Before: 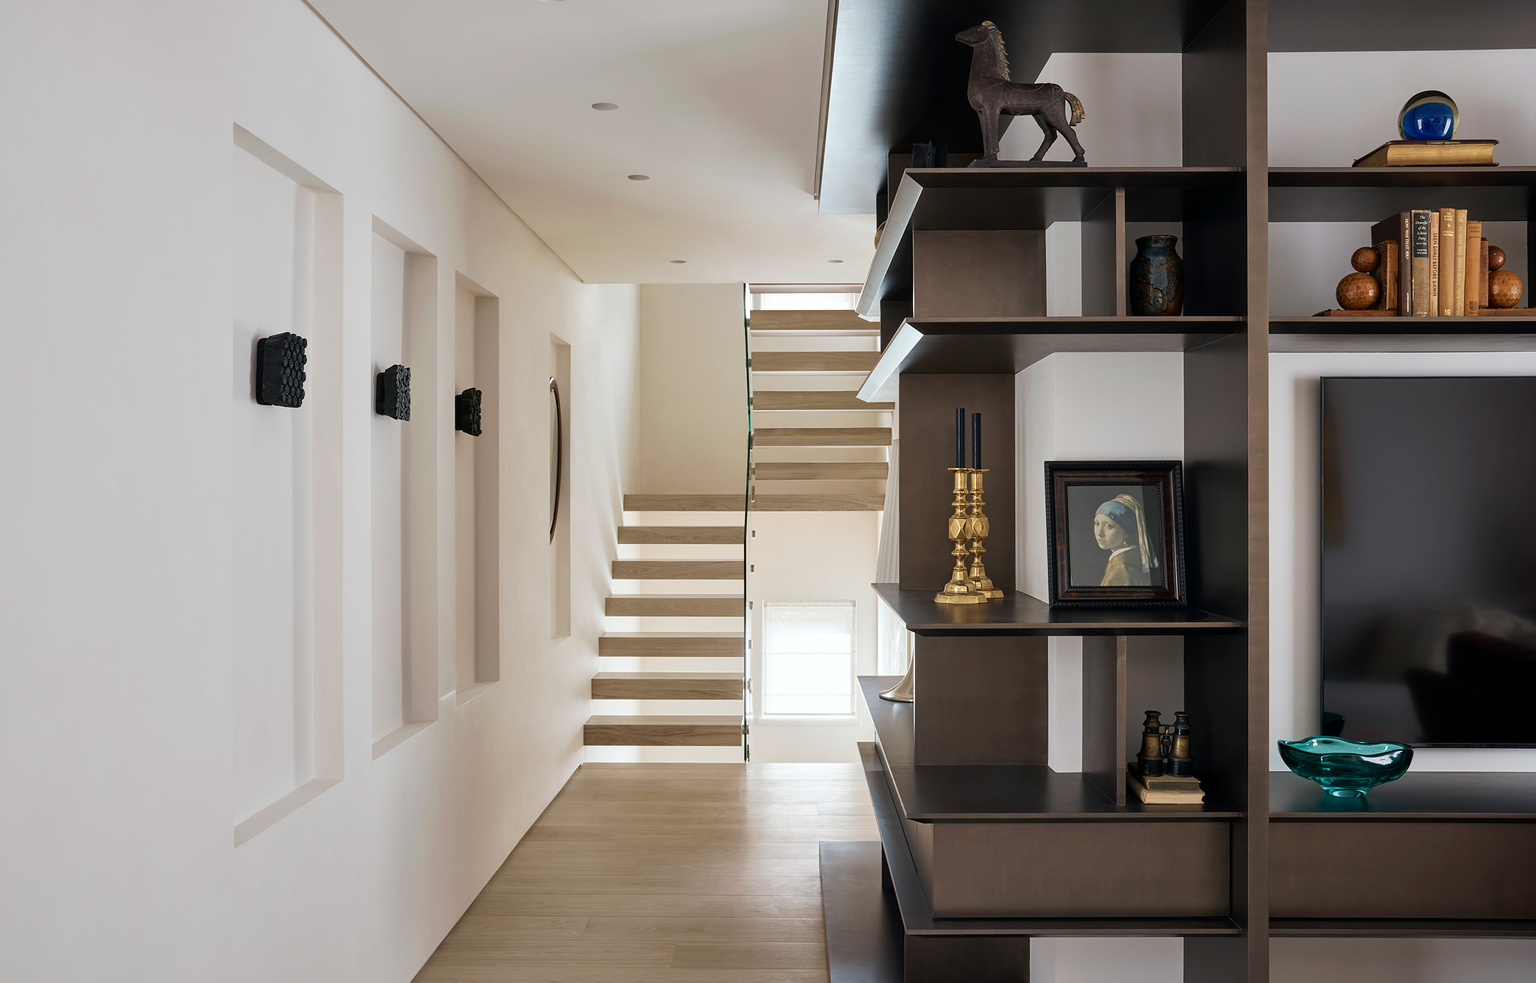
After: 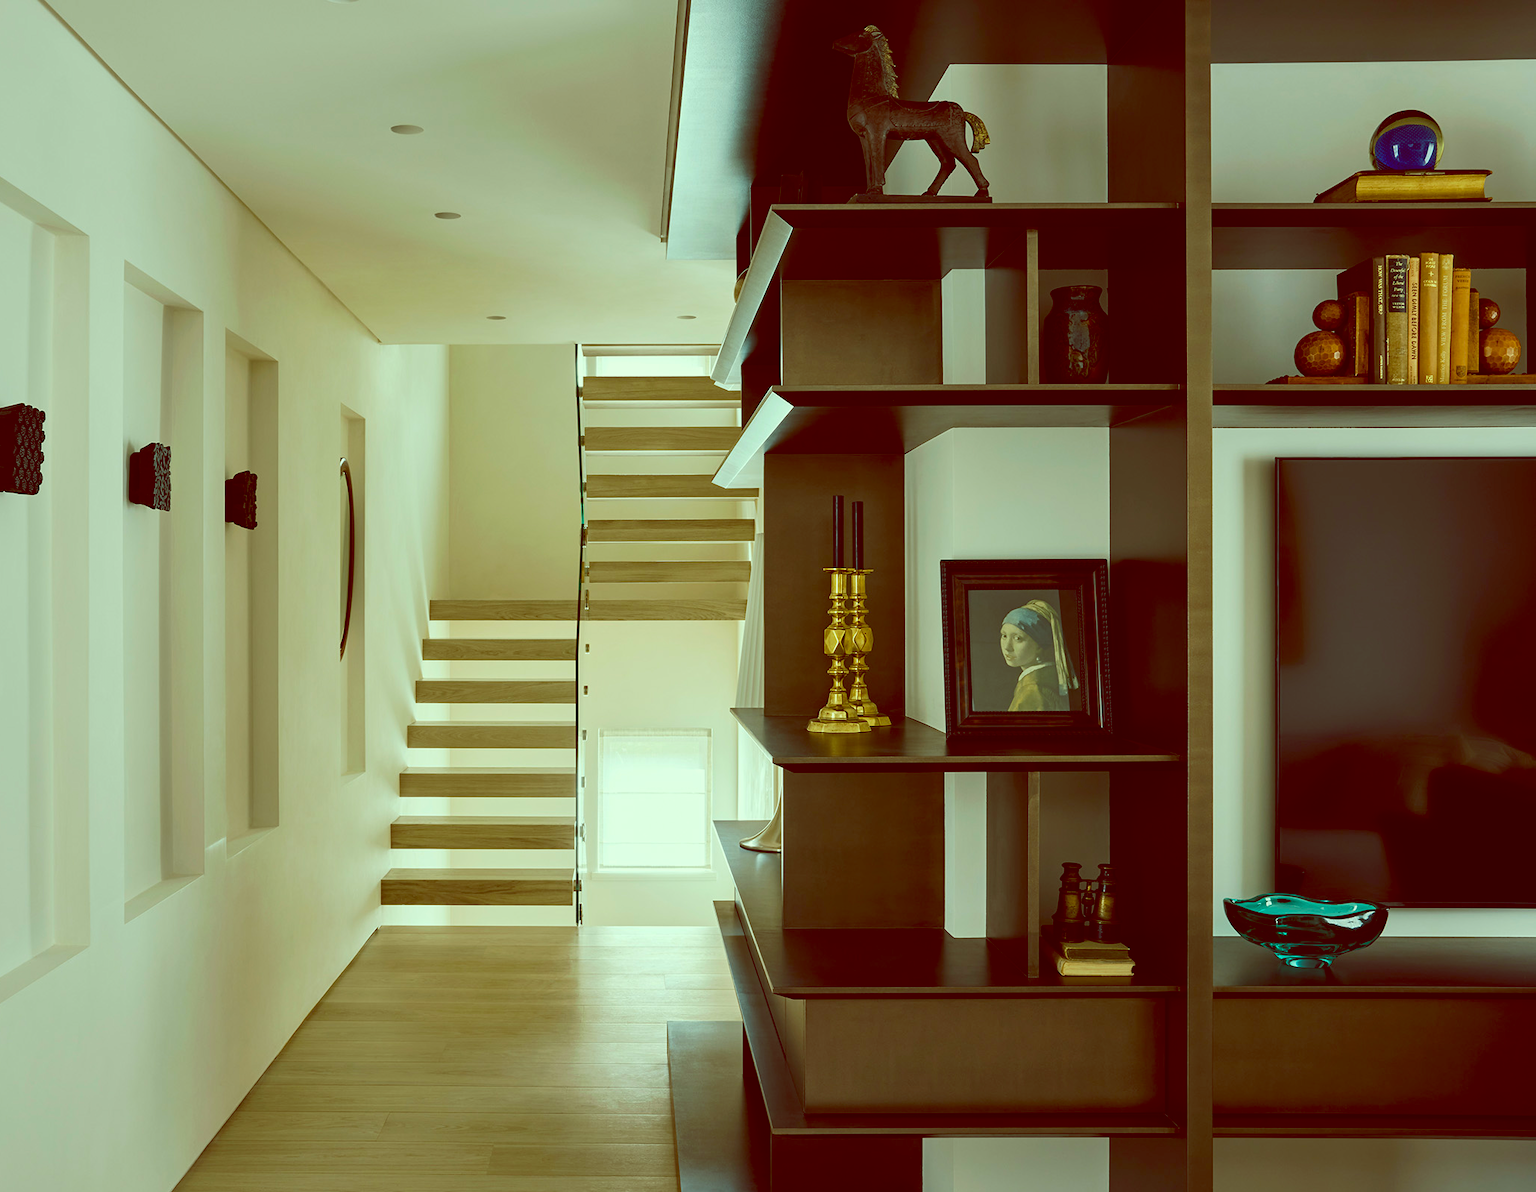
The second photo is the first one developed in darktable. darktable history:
contrast brightness saturation: contrast 0.09, saturation 0.28
crop: left 17.582%, bottom 0.031%
color balance: lift [1, 1.015, 0.987, 0.985], gamma [1, 0.959, 1.042, 0.958], gain [0.927, 0.938, 1.072, 0.928], contrast 1.5%
